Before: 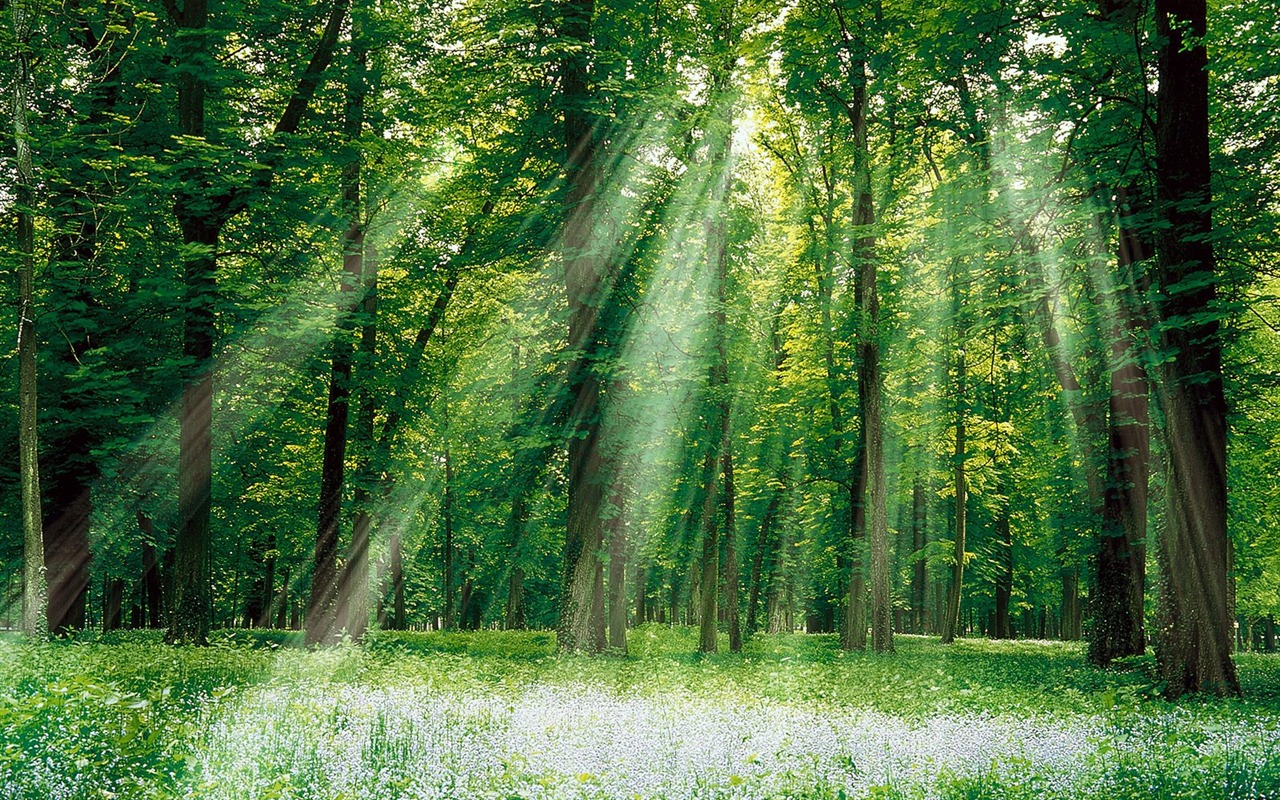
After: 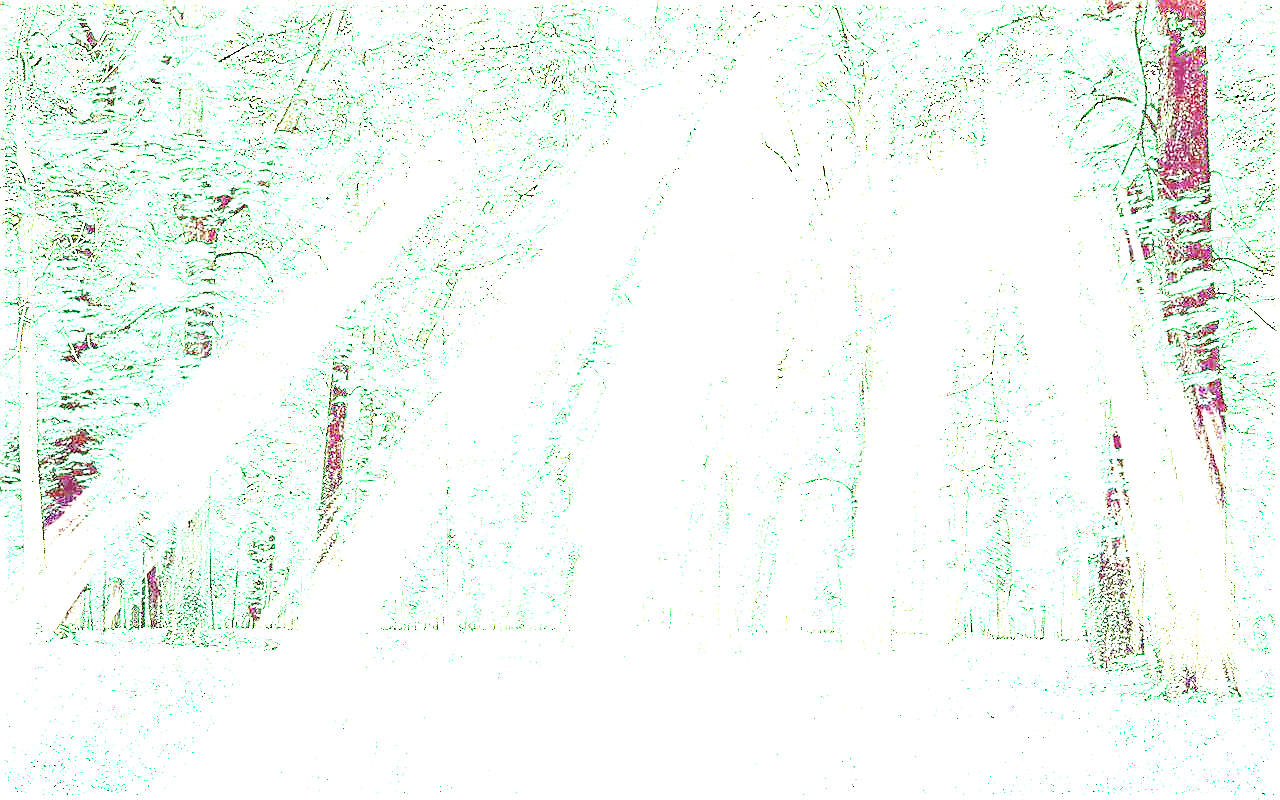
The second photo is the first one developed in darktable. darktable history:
exposure: exposure 8 EV, compensate highlight preservation false
sharpen: on, module defaults
color balance: input saturation 100.43%, contrast fulcrum 14.22%, output saturation 70.41%
white balance: emerald 1
